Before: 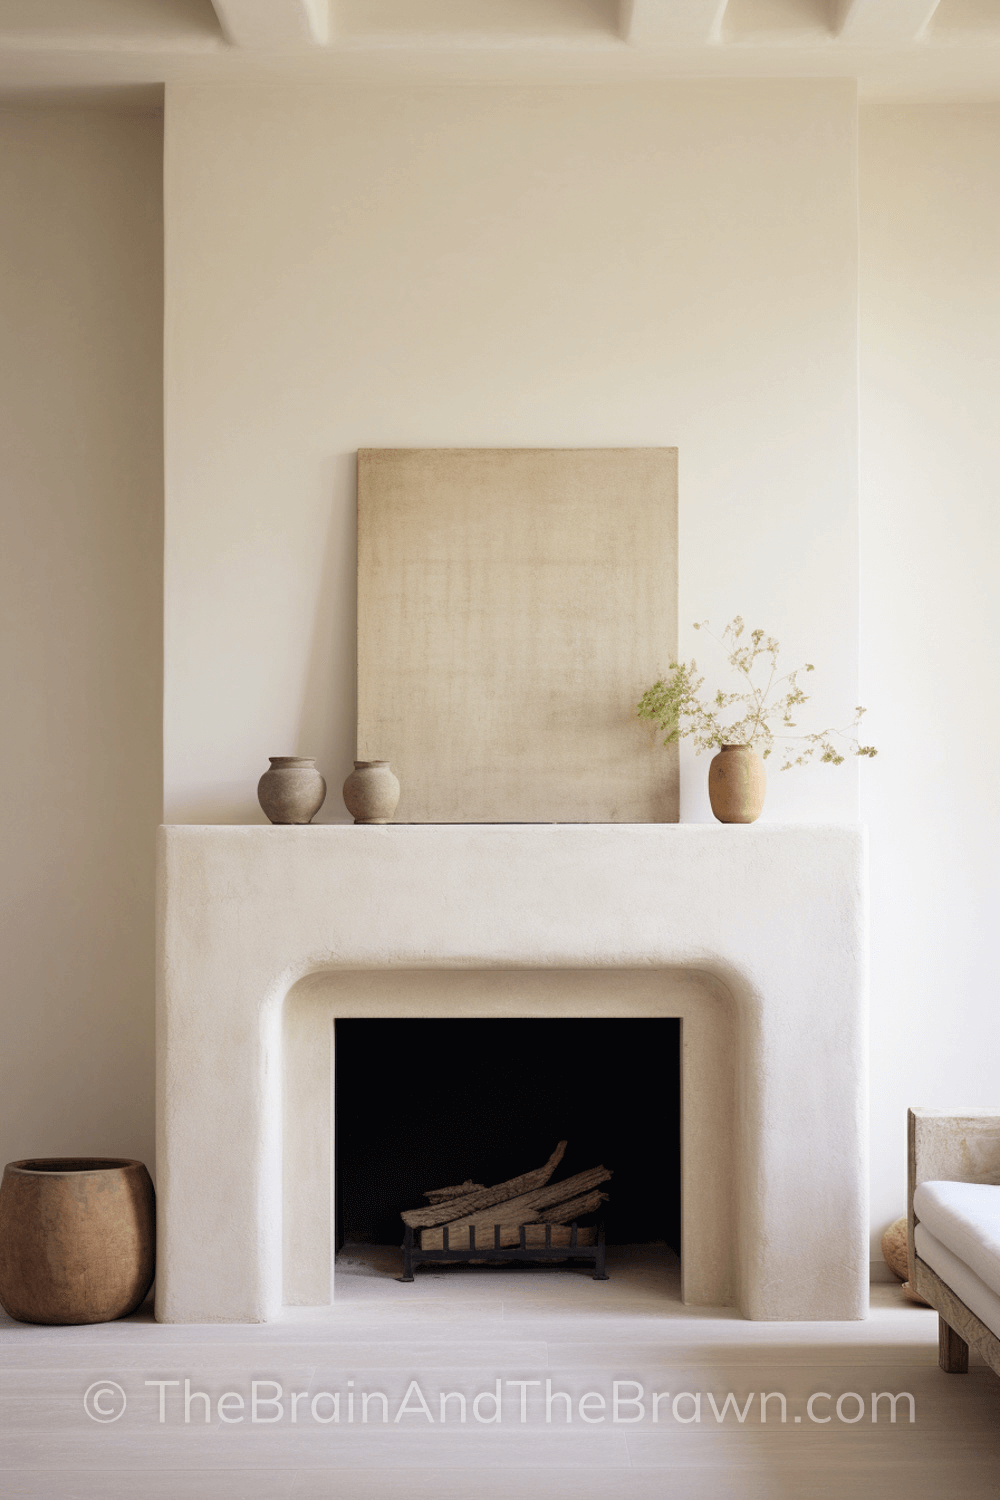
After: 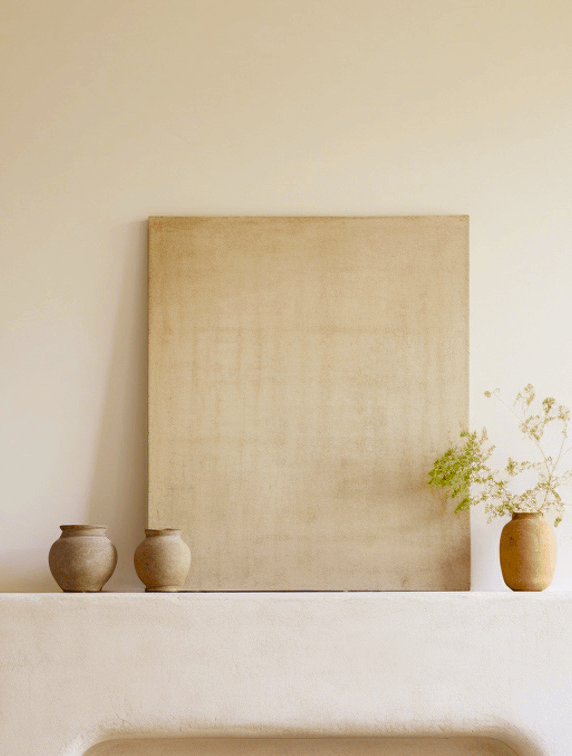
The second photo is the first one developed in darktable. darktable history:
crop: left 20.932%, top 15.471%, right 21.848%, bottom 34.081%
color balance rgb: perceptual saturation grading › global saturation 20%, perceptual saturation grading › highlights -25%, perceptual saturation grading › shadows 50.52%, global vibrance 40.24%
